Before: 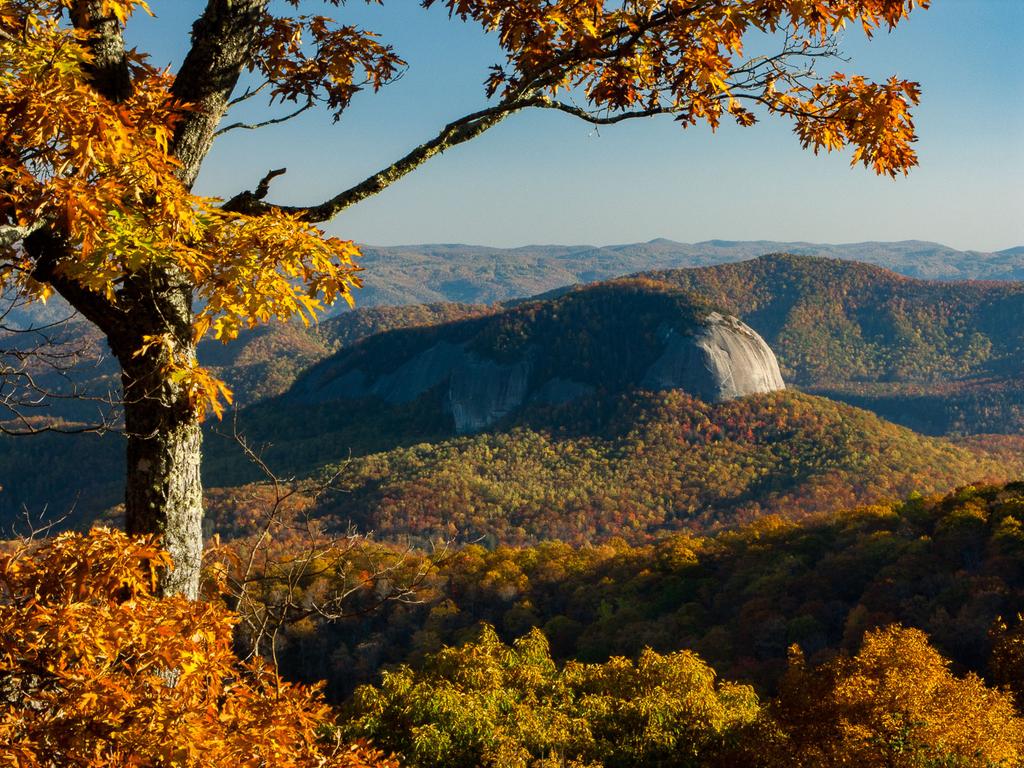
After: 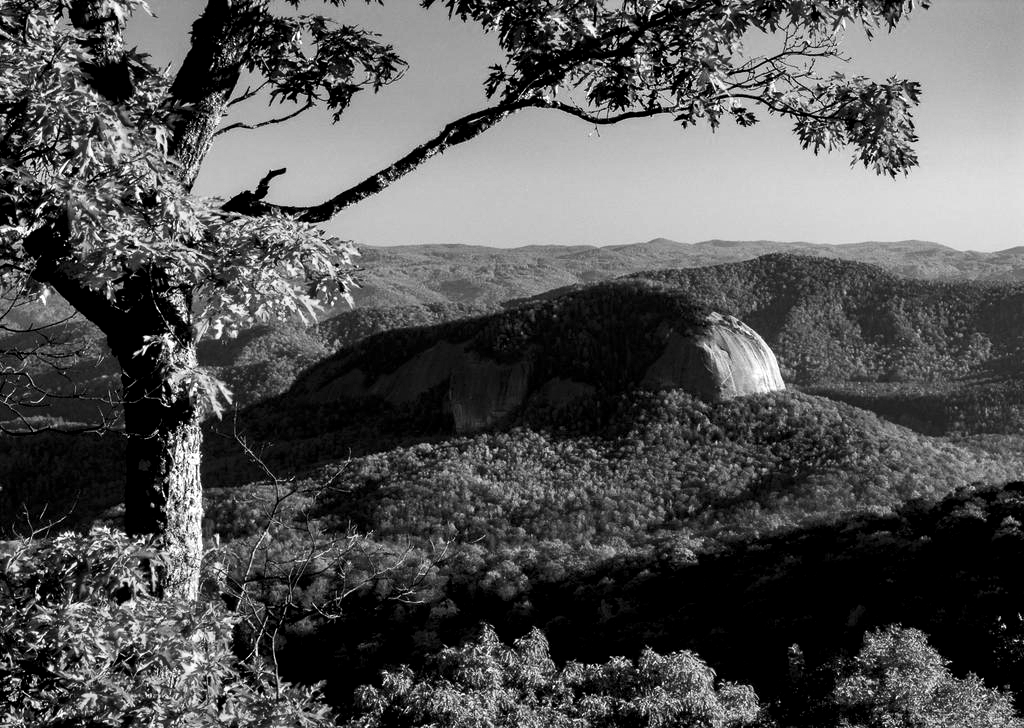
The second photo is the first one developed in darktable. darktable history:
contrast equalizer: octaves 7, y [[0.6 ×6], [0.55 ×6], [0 ×6], [0 ×6], [0 ×6]], mix 0.2
contrast brightness saturation: contrast 0.12, brightness -0.12, saturation 0.2
crop and rotate: top 0%, bottom 5.097%
rgb levels: levels [[0.01, 0.419, 0.839], [0, 0.5, 1], [0, 0.5, 1]]
monochrome: on, module defaults
